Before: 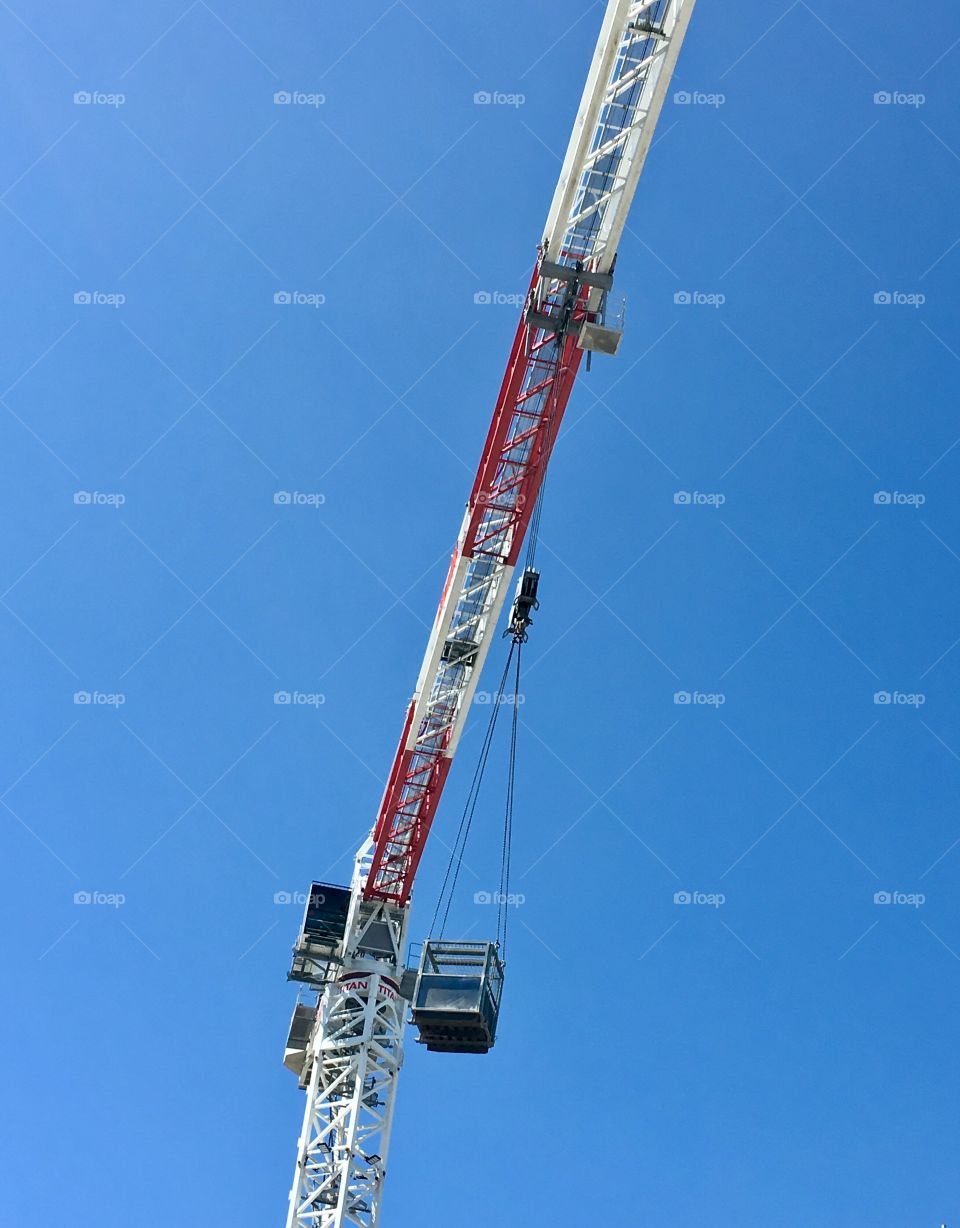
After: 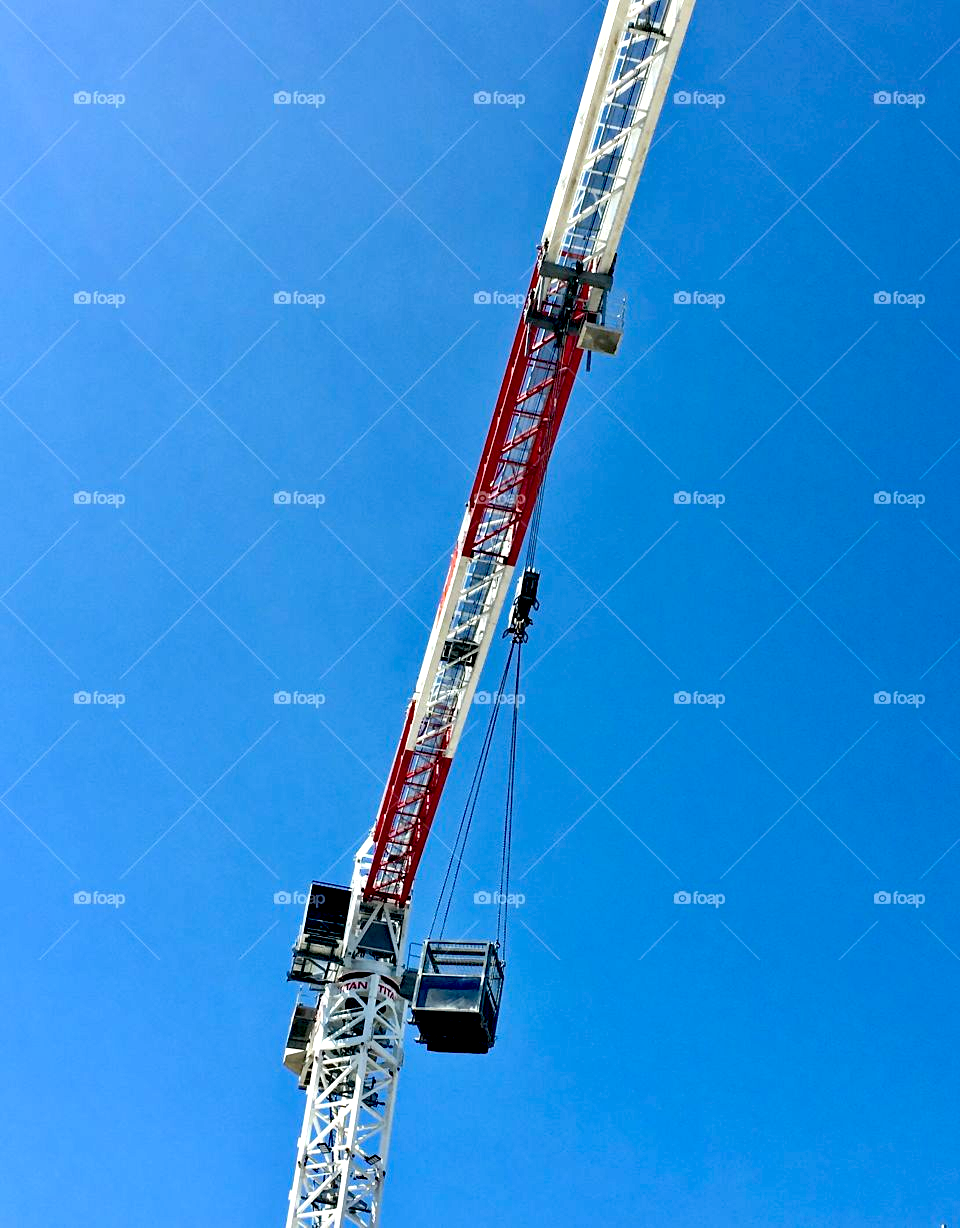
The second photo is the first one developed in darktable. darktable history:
exposure: black level correction 0.031, exposure 0.304 EV, compensate highlight preservation false
contrast equalizer: octaves 7, y [[0.6 ×6], [0.55 ×6], [0 ×6], [0 ×6], [0 ×6]], mix 0.3
haze removal: compatibility mode true, adaptive false
